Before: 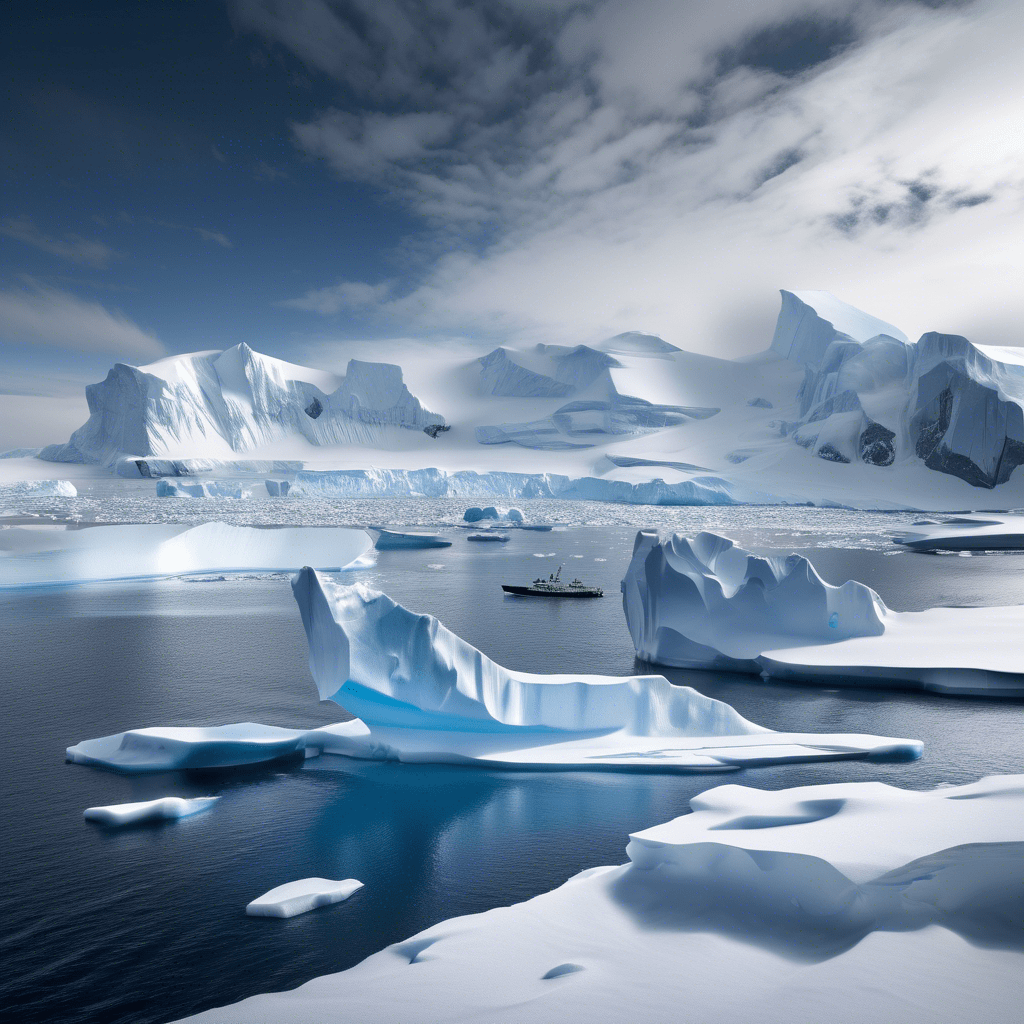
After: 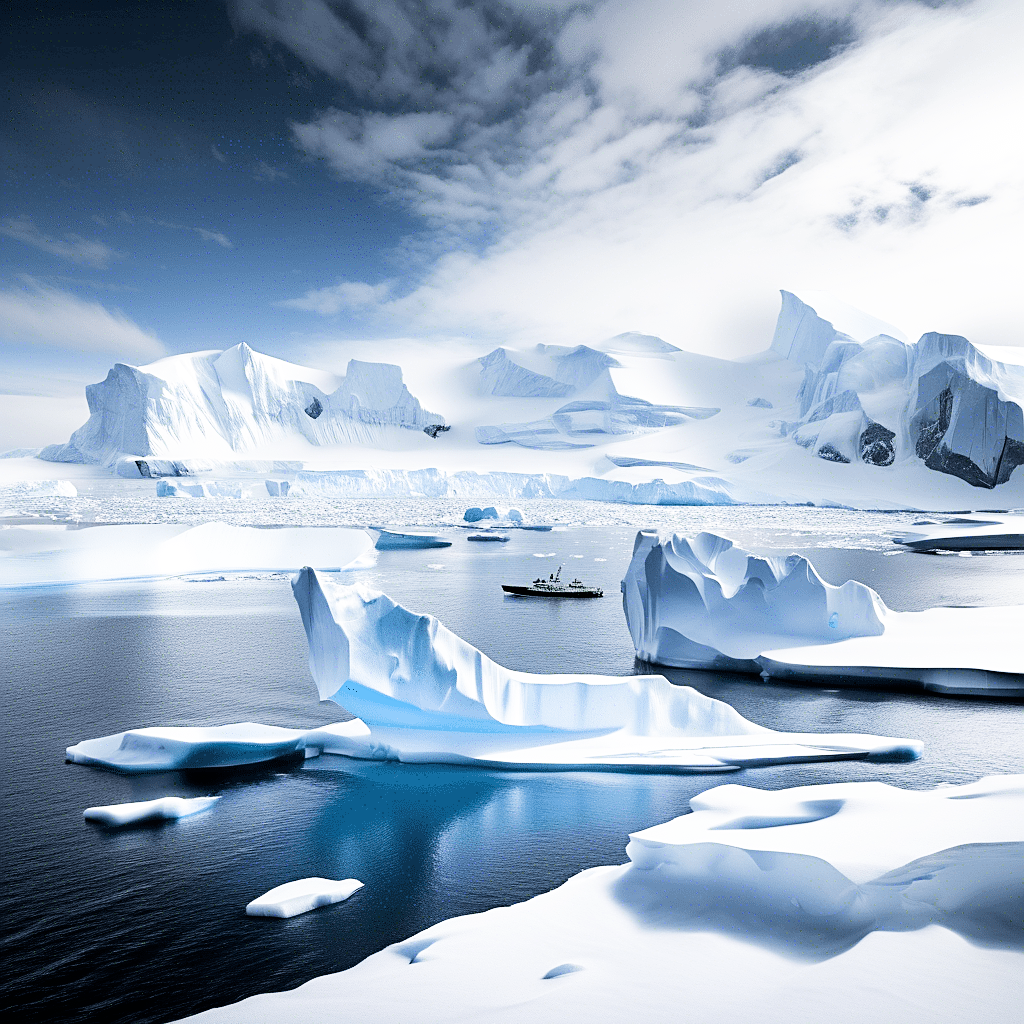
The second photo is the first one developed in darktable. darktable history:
sharpen: on, module defaults
white balance: emerald 1
exposure: exposure 1 EV, compensate highlight preservation false
filmic rgb: black relative exposure -5 EV, white relative exposure 3.5 EV, hardness 3.19, contrast 1.4, highlights saturation mix -50%
